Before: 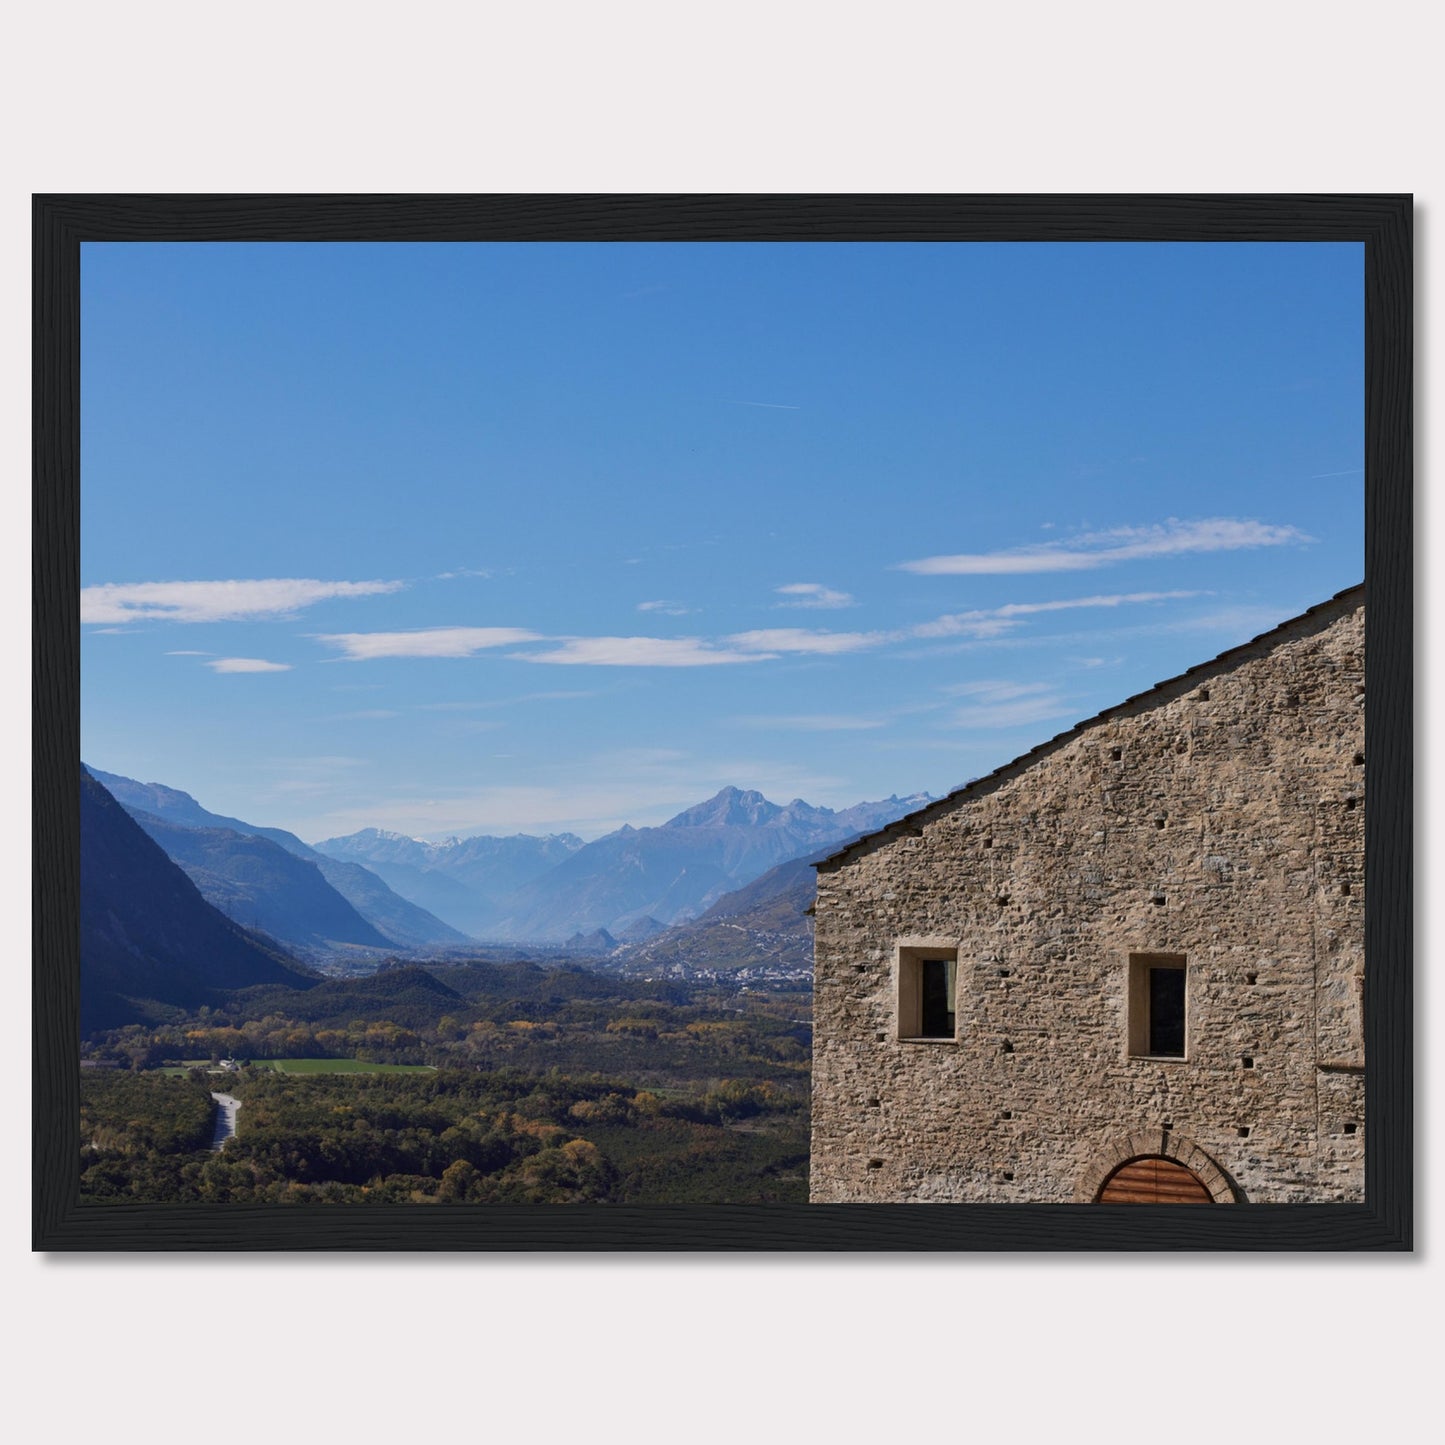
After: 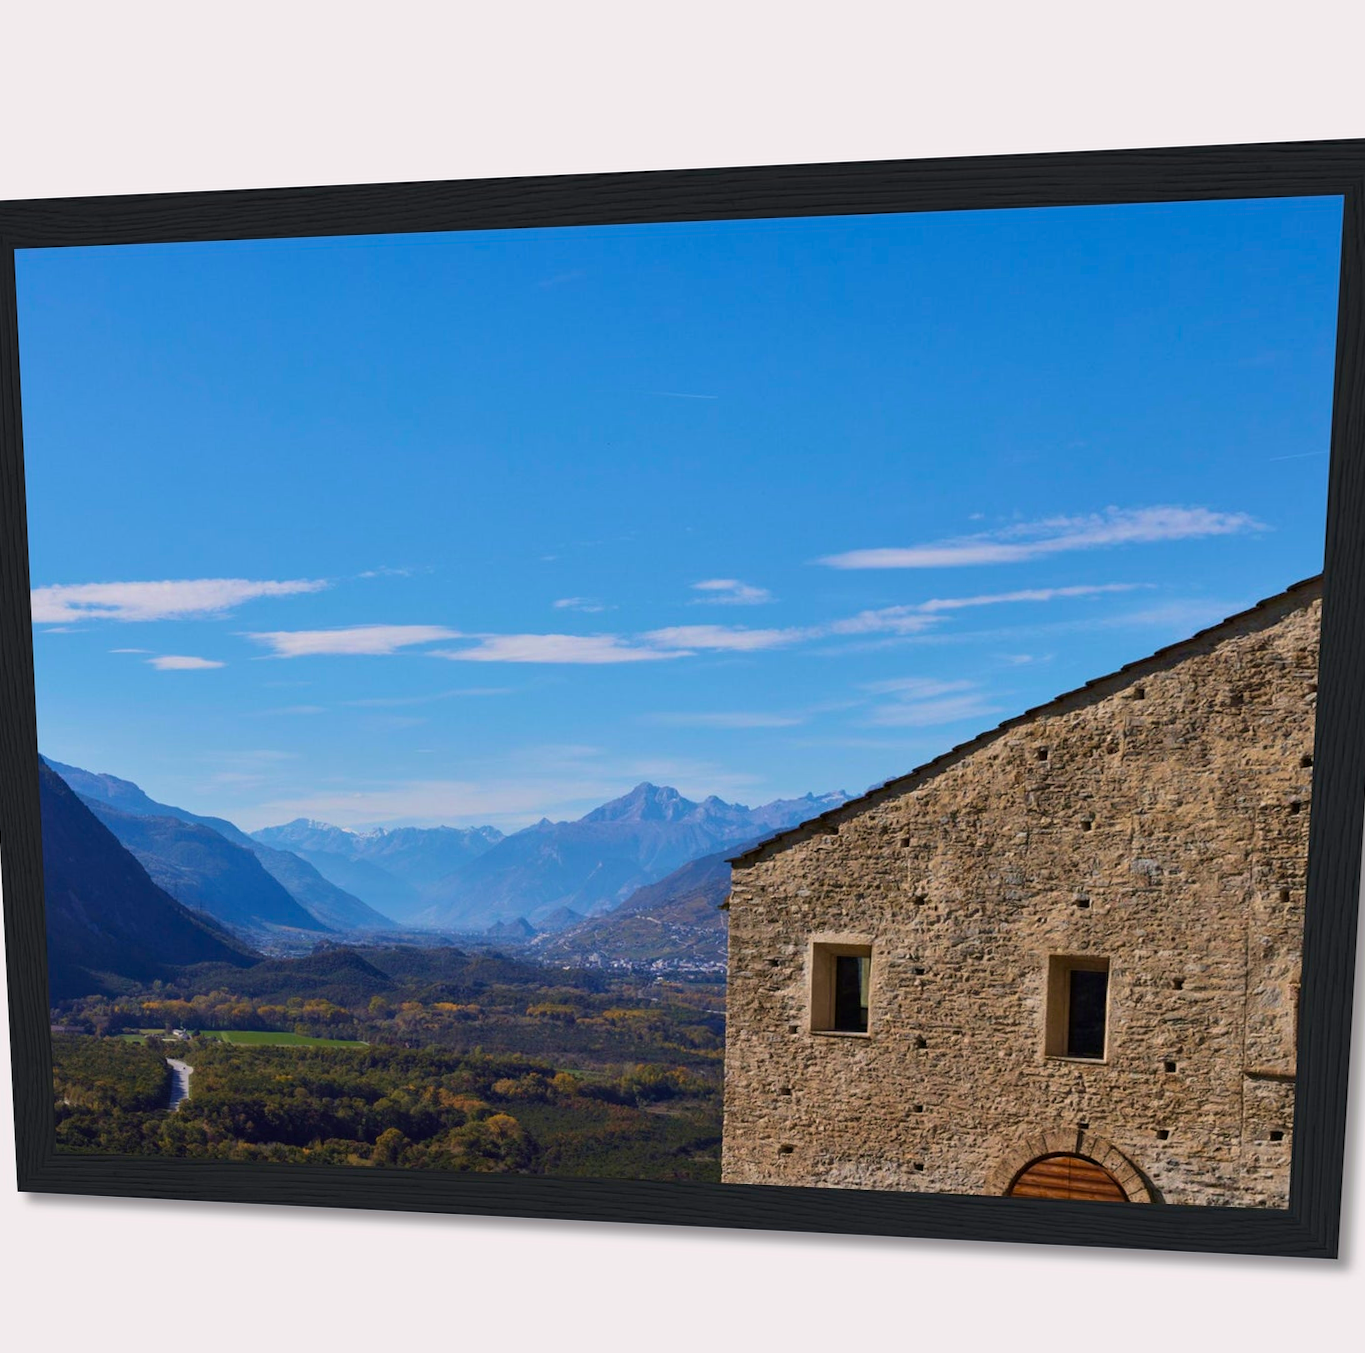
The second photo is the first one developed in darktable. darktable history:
white balance: emerald 1
color balance rgb: perceptual saturation grading › global saturation 25%, global vibrance 20%
rotate and perspective: rotation 0.062°, lens shift (vertical) 0.115, lens shift (horizontal) -0.133, crop left 0.047, crop right 0.94, crop top 0.061, crop bottom 0.94
velvia: on, module defaults
